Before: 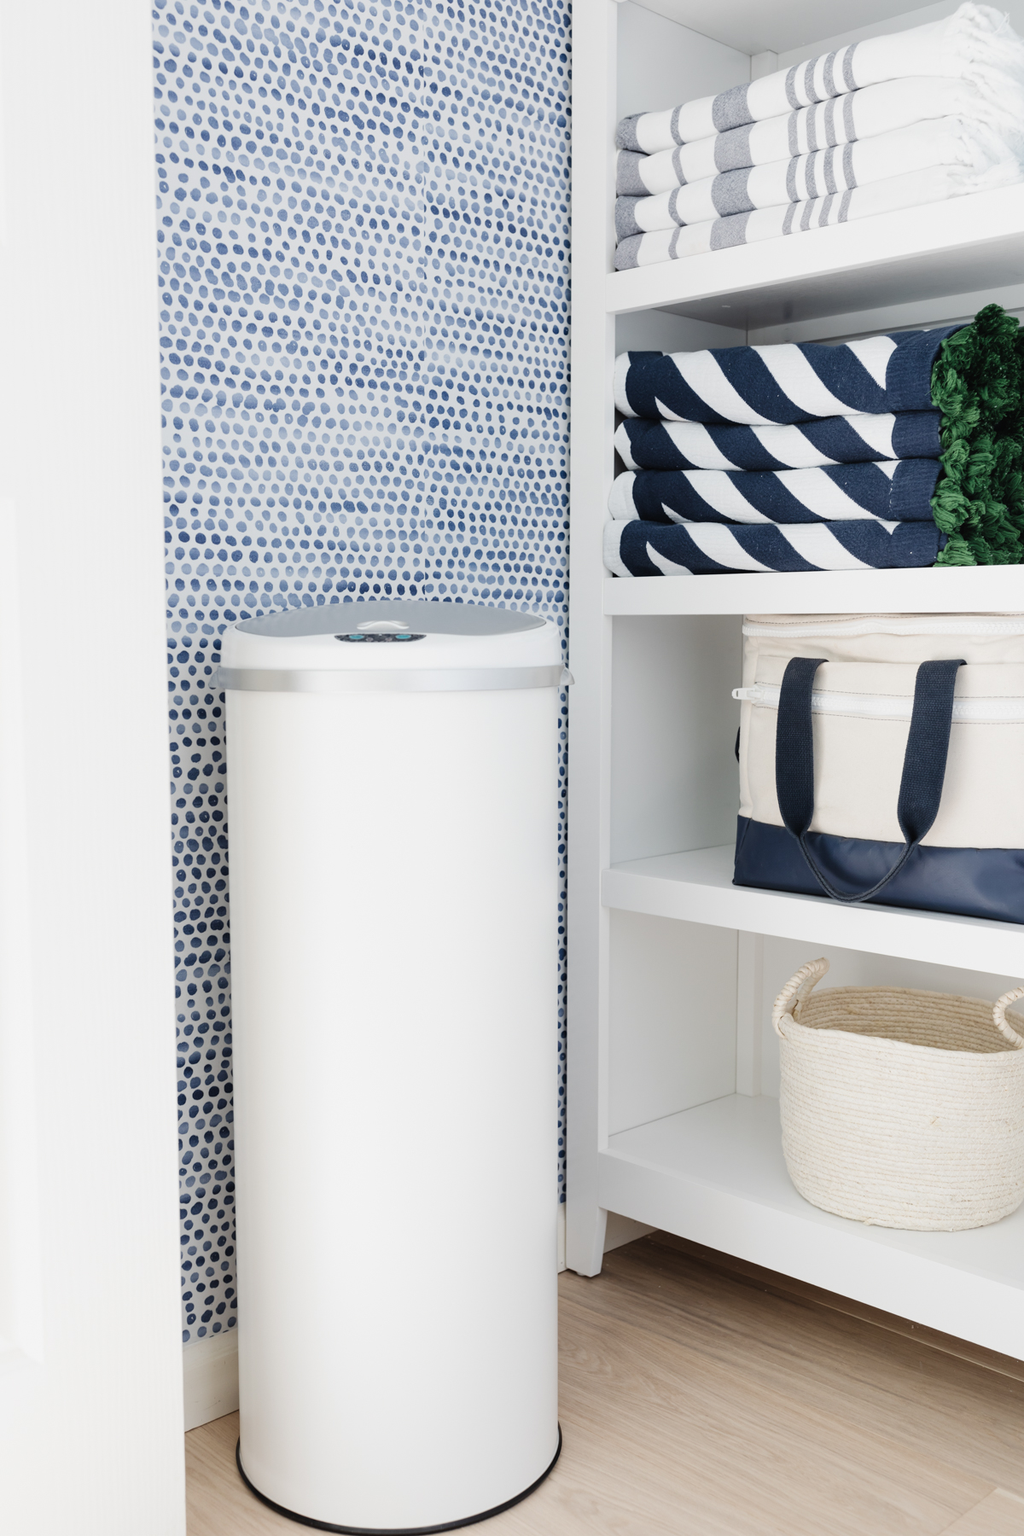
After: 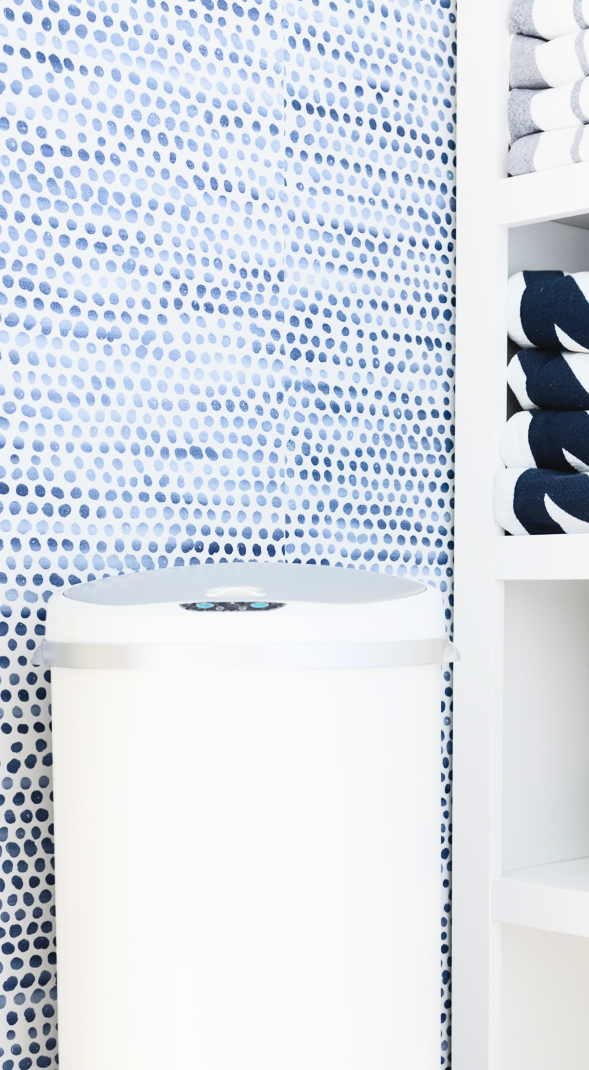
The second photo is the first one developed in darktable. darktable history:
contrast brightness saturation: contrast 0.204, brightness 0.164, saturation 0.223
shadows and highlights: shadows -0.879, highlights 39.49
crop: left 17.763%, top 7.887%, right 33.071%, bottom 32.643%
